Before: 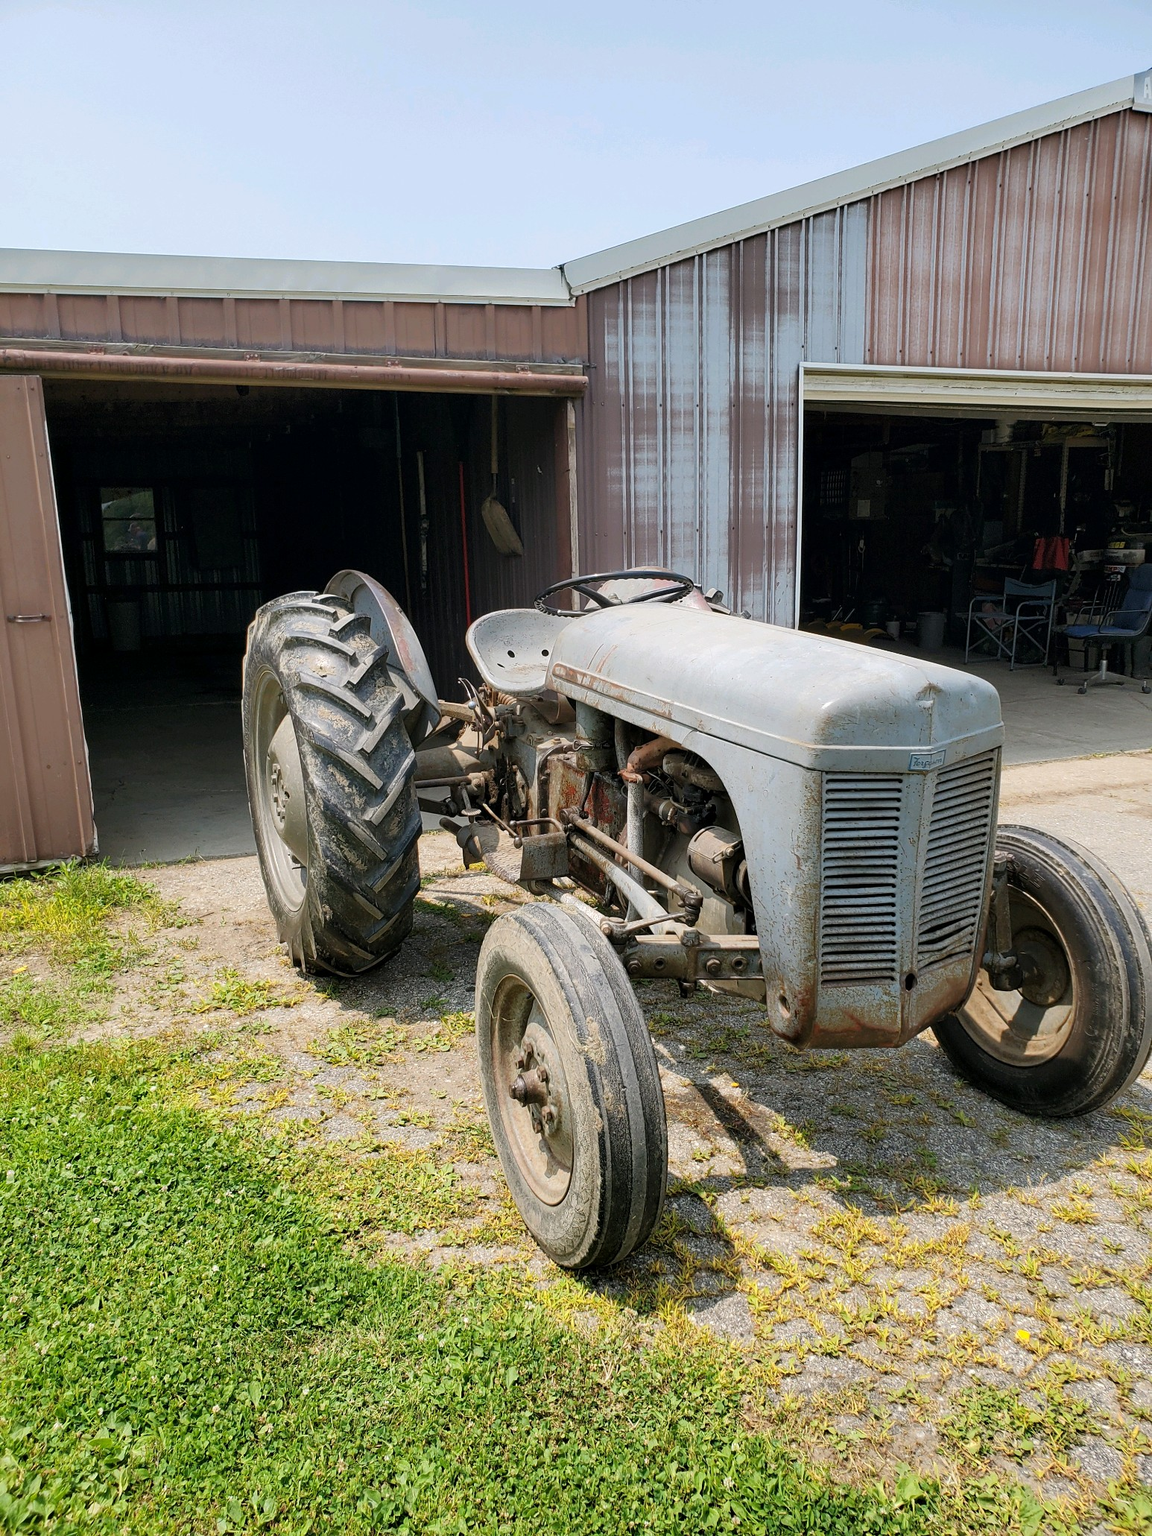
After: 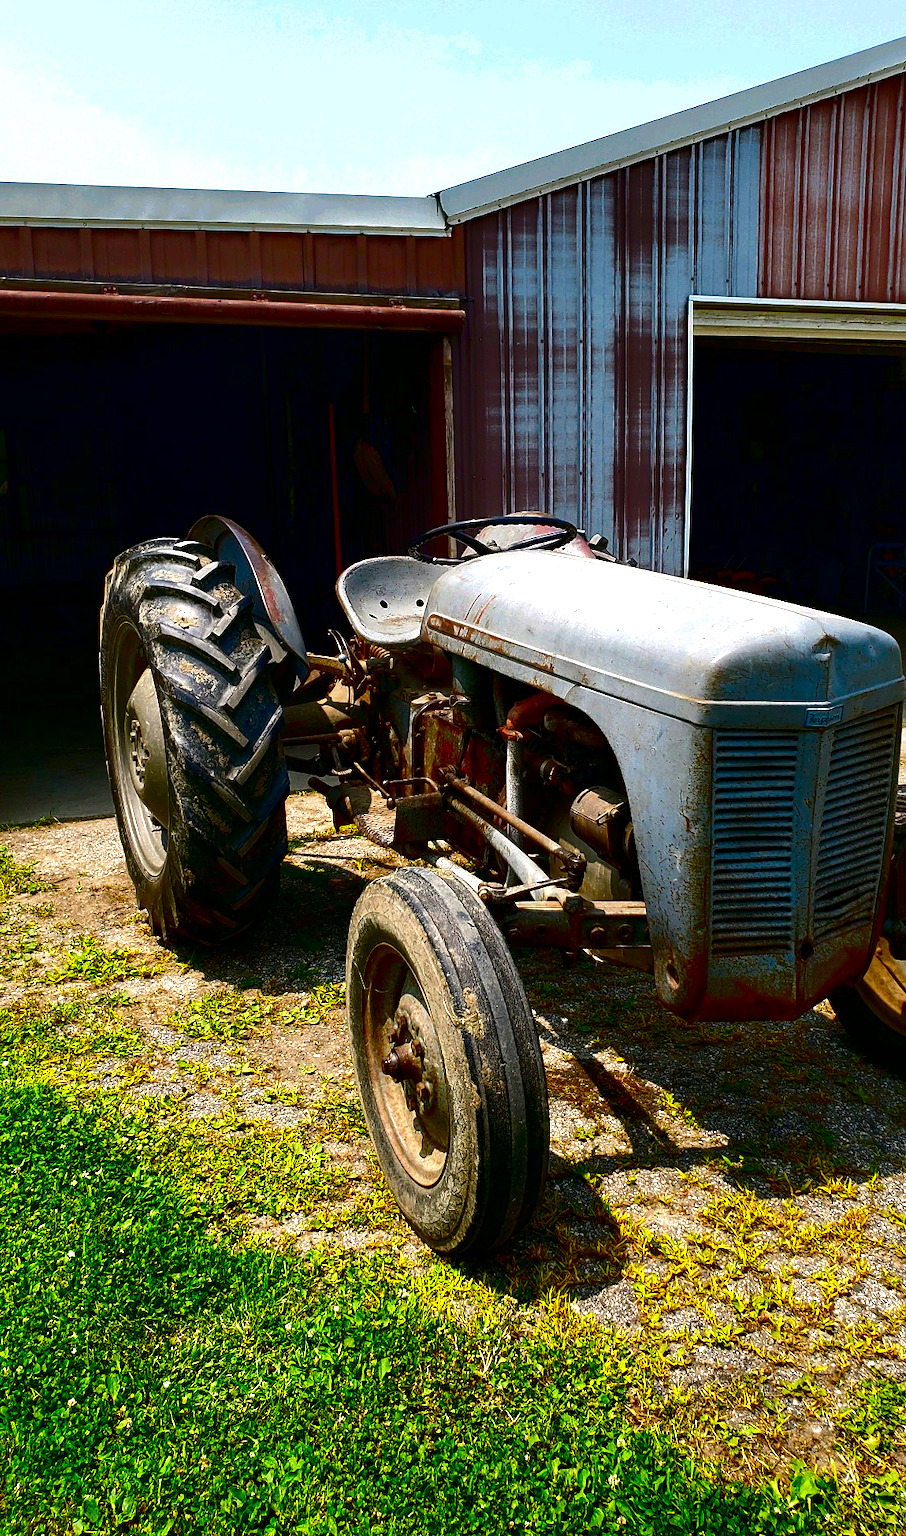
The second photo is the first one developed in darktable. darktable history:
tone equalizer: on, module defaults
crop and rotate: left 12.96%, top 5.404%, right 12.606%
exposure: black level correction 0.001, exposure 0.498 EV, compensate highlight preservation false
contrast brightness saturation: brightness -0.989, saturation 0.985
